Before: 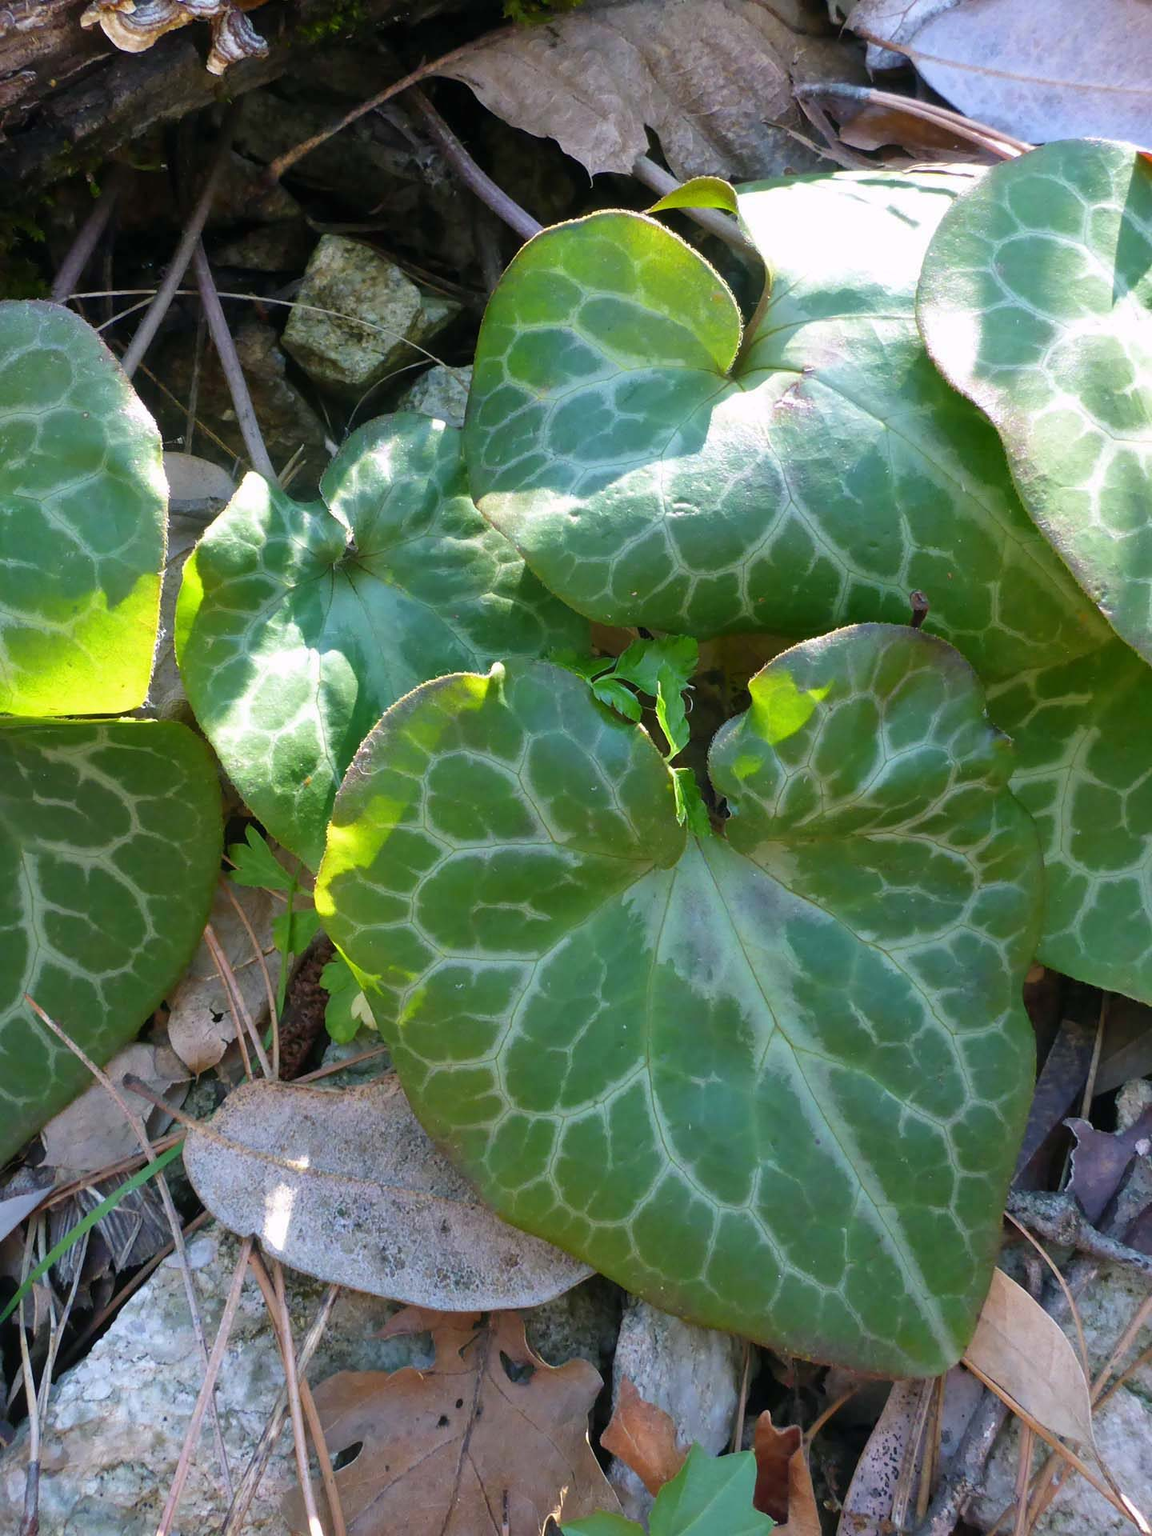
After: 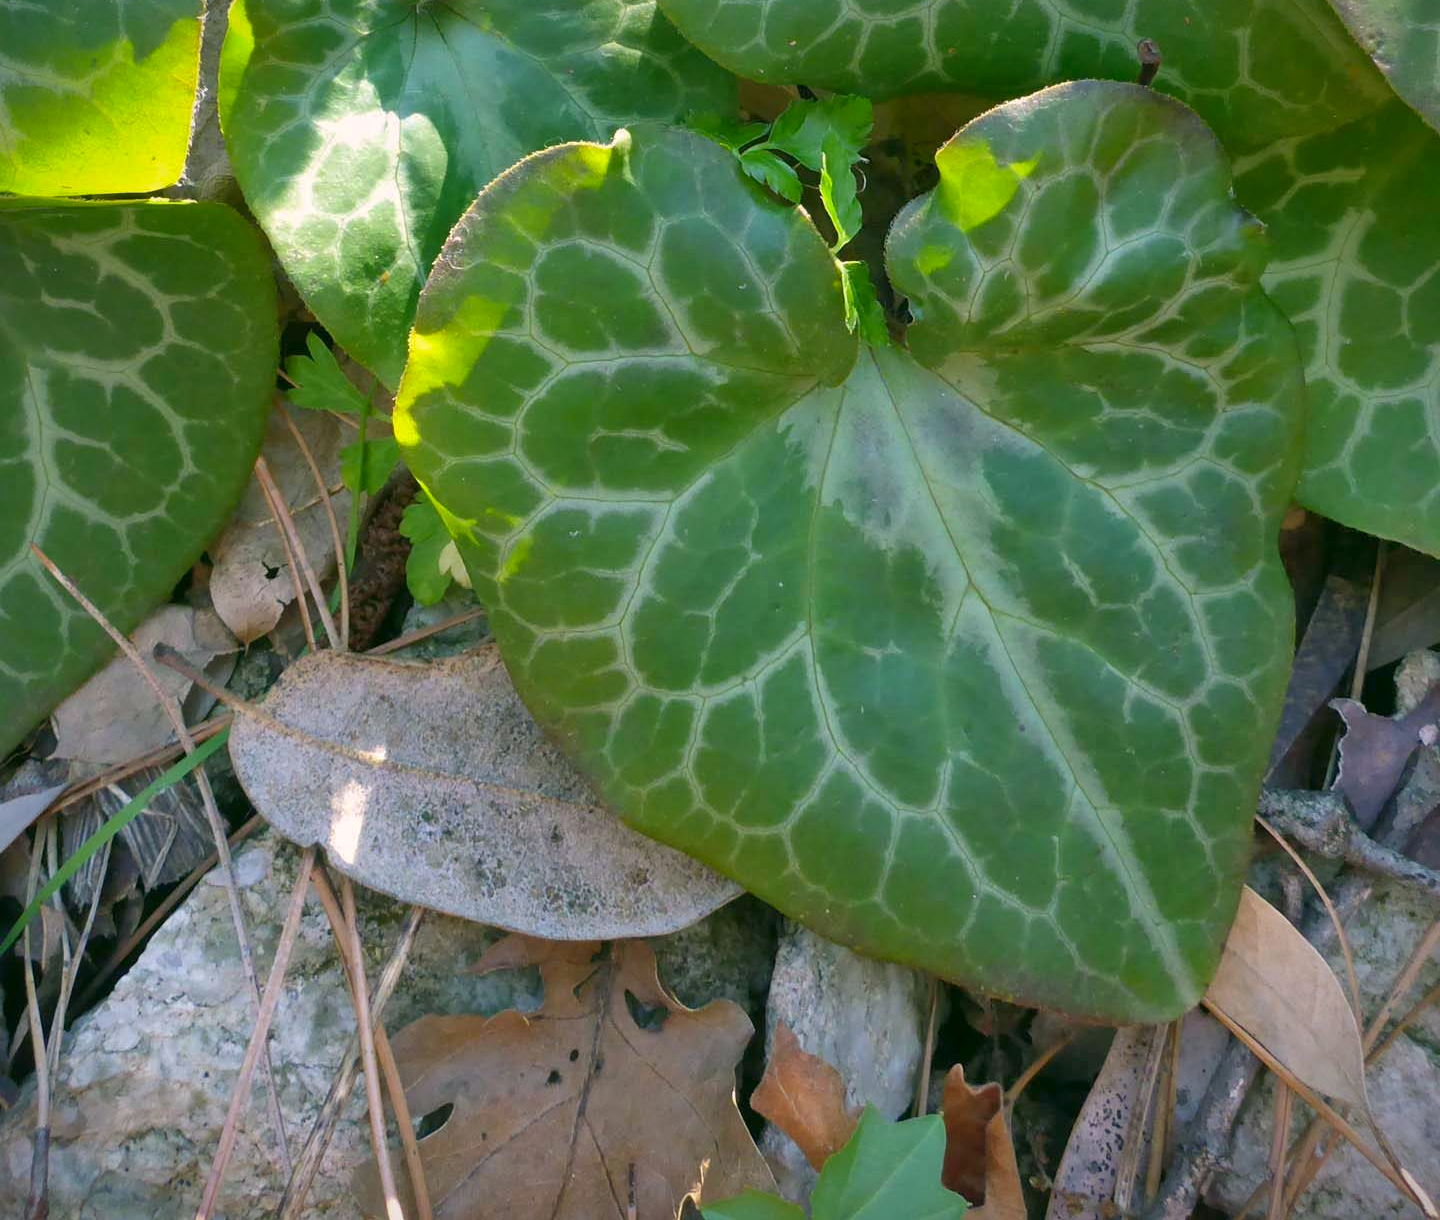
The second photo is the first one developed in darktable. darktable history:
color correction: highlights a* 4.02, highlights b* 4.98, shadows a* -7.55, shadows b* 4.98
crop and rotate: top 36.435%
shadows and highlights: on, module defaults
vignetting: fall-off start 97.23%, saturation -0.024, center (-0.033, -0.042), width/height ratio 1.179, unbound false
